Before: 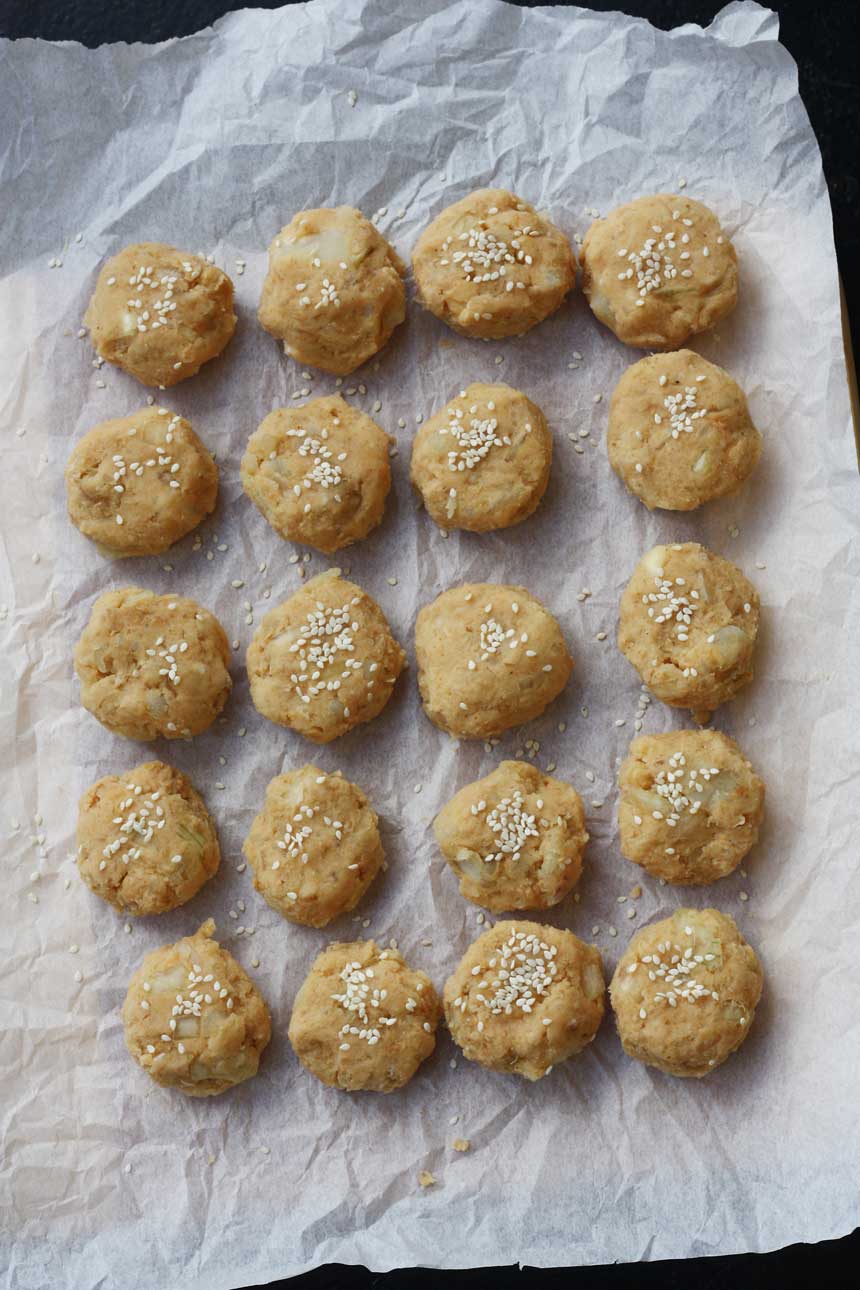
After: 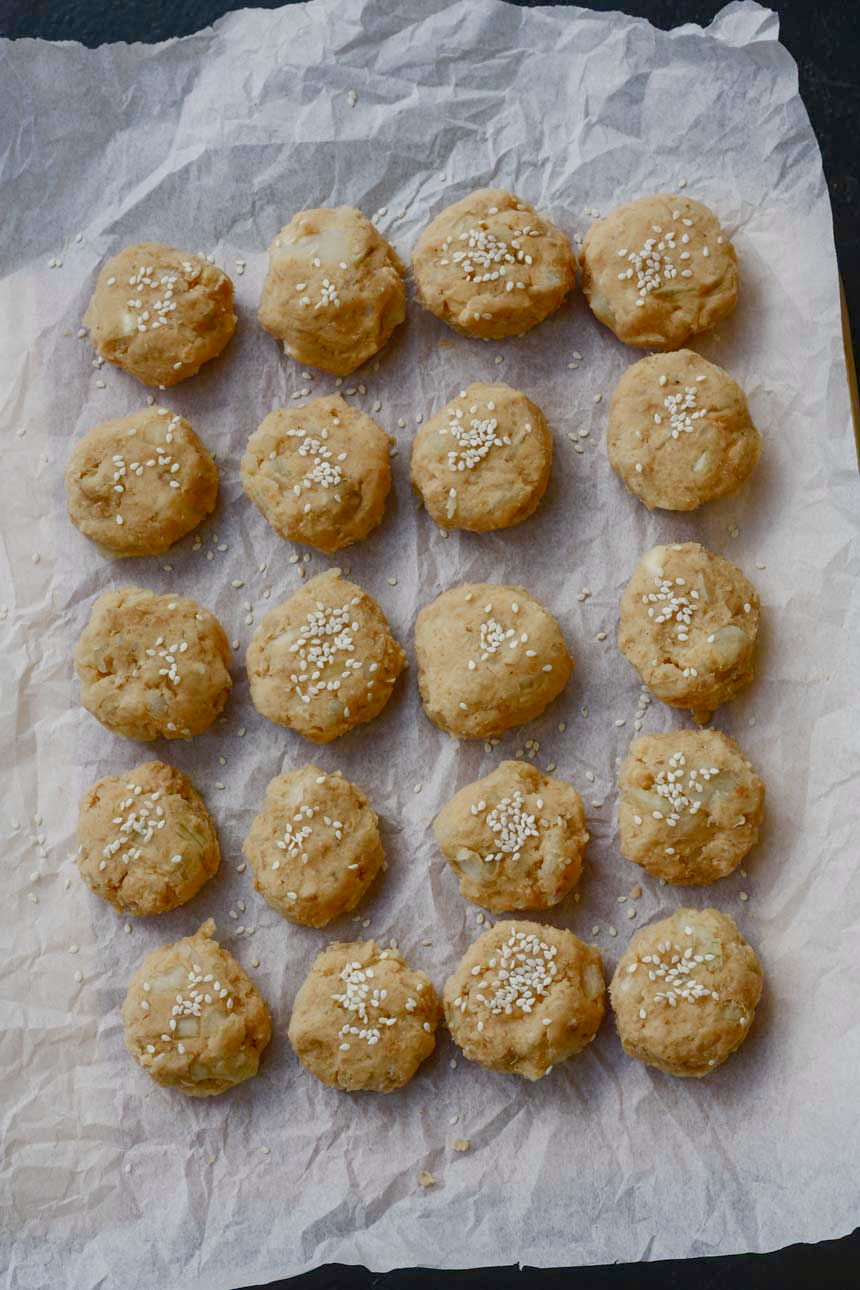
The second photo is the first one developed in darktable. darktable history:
color balance rgb: shadows lift › chroma 1%, shadows lift › hue 113°, highlights gain › chroma 0.2%, highlights gain › hue 333°, perceptual saturation grading › global saturation 20%, perceptual saturation grading › highlights -50%, perceptual saturation grading › shadows 25%, contrast -20%
local contrast: detail 130%
